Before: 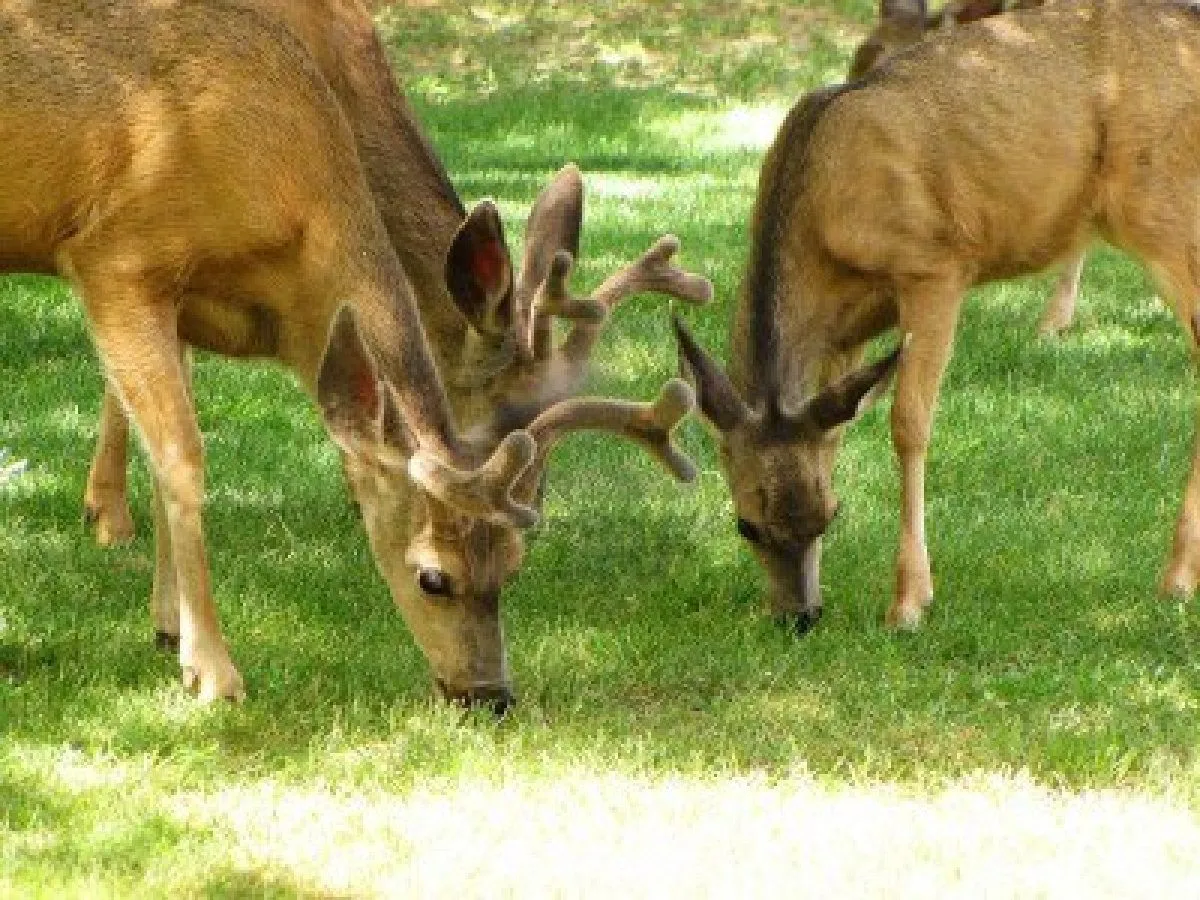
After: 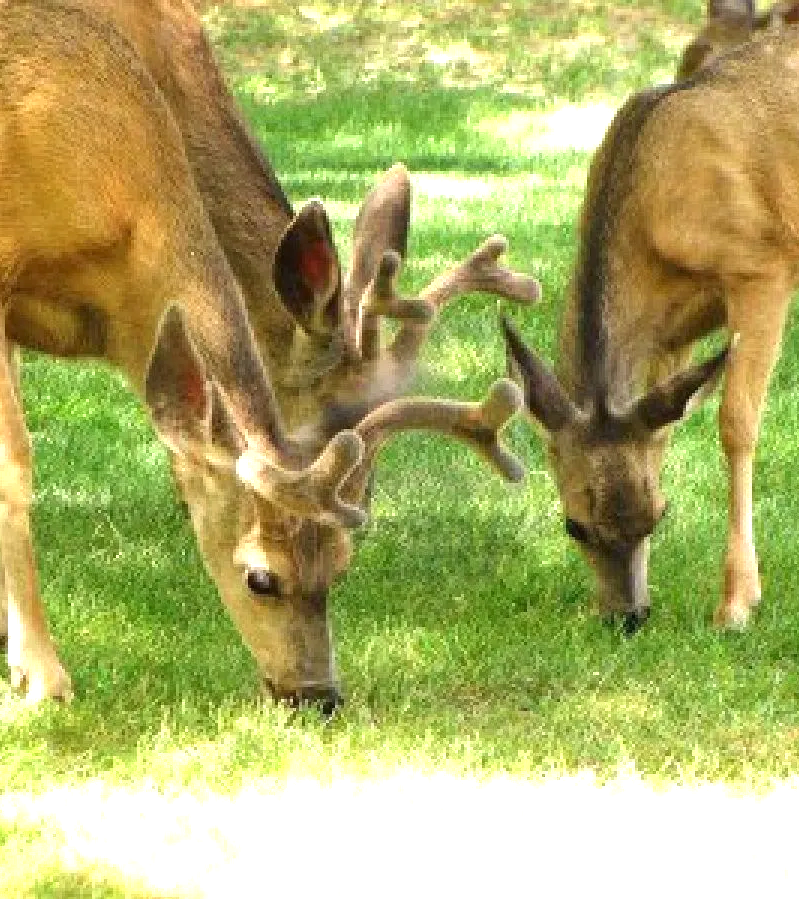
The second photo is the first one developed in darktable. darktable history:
exposure: black level correction 0, exposure 0.7 EV, compensate highlight preservation false
crop and rotate: left 14.385%, right 18.948%
